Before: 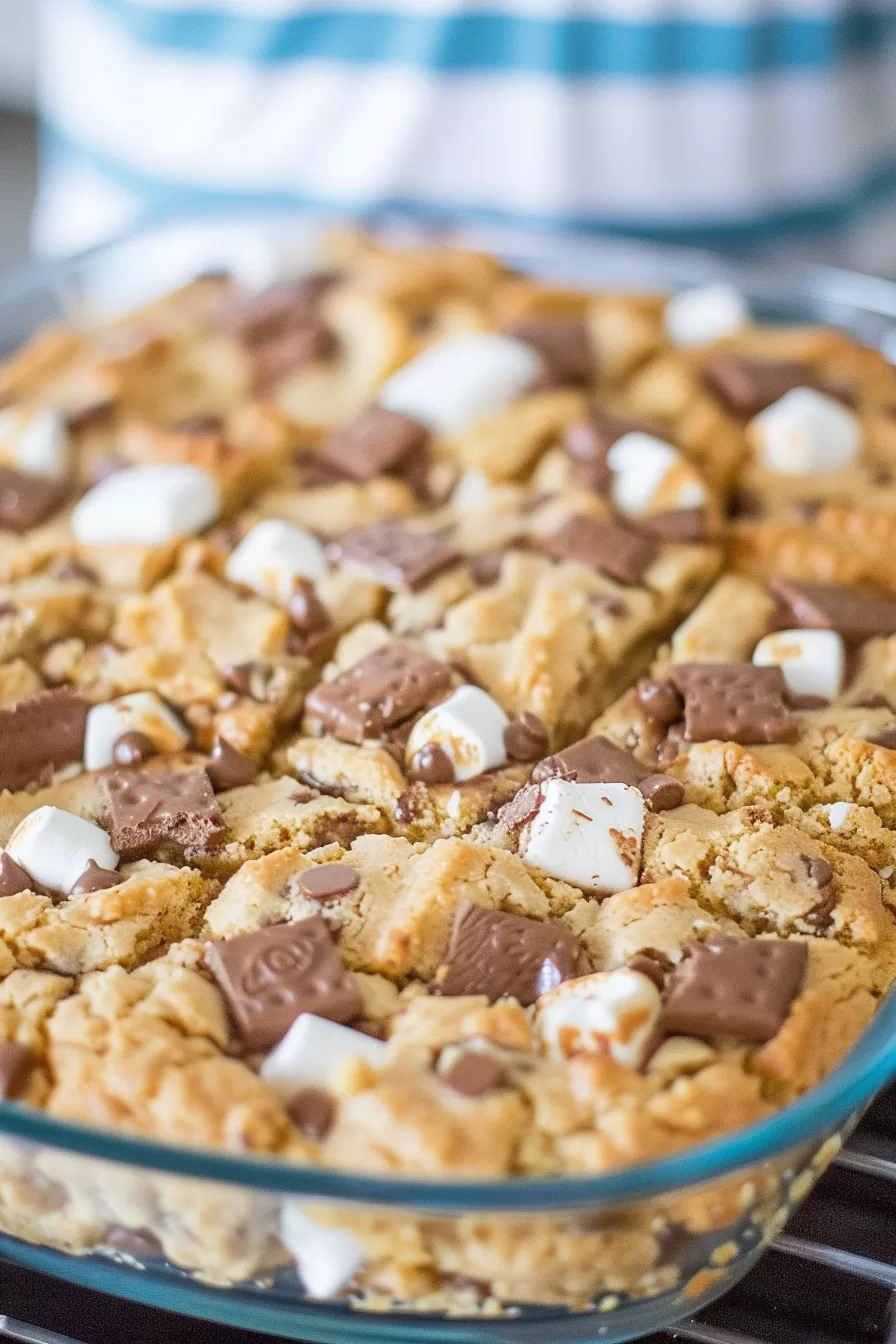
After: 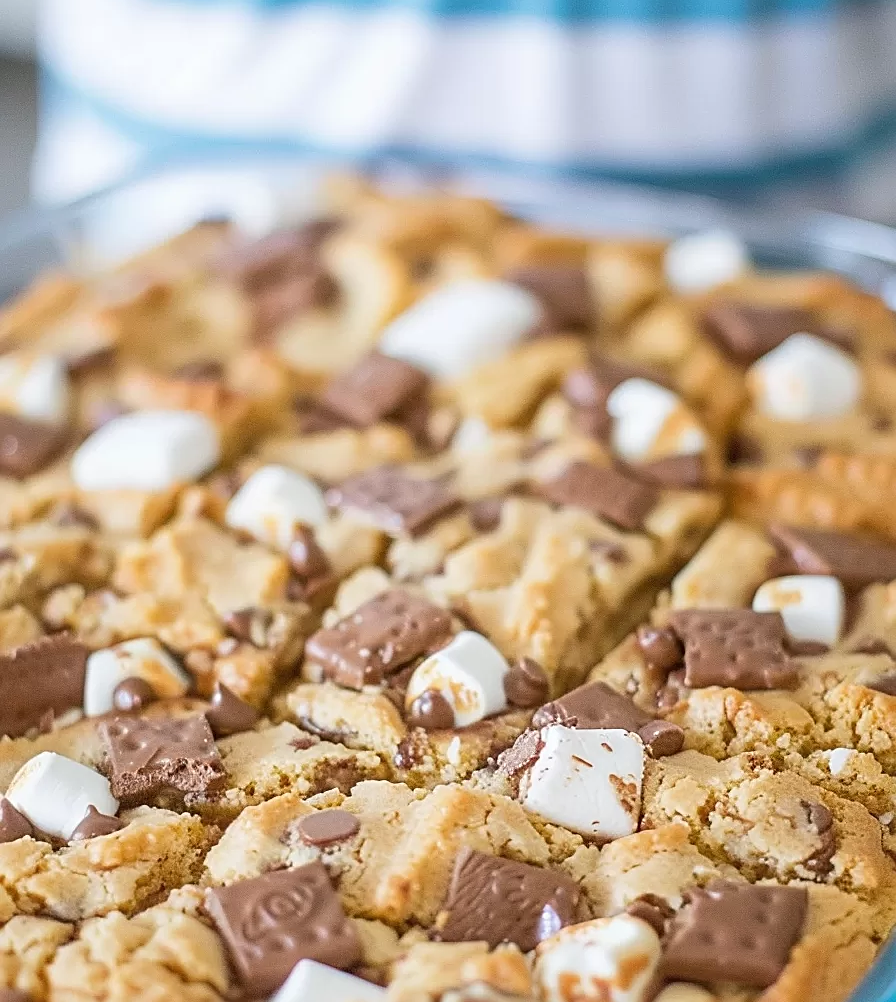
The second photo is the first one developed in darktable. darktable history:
sharpen: on, module defaults
crop: top 4.04%, bottom 21.375%
